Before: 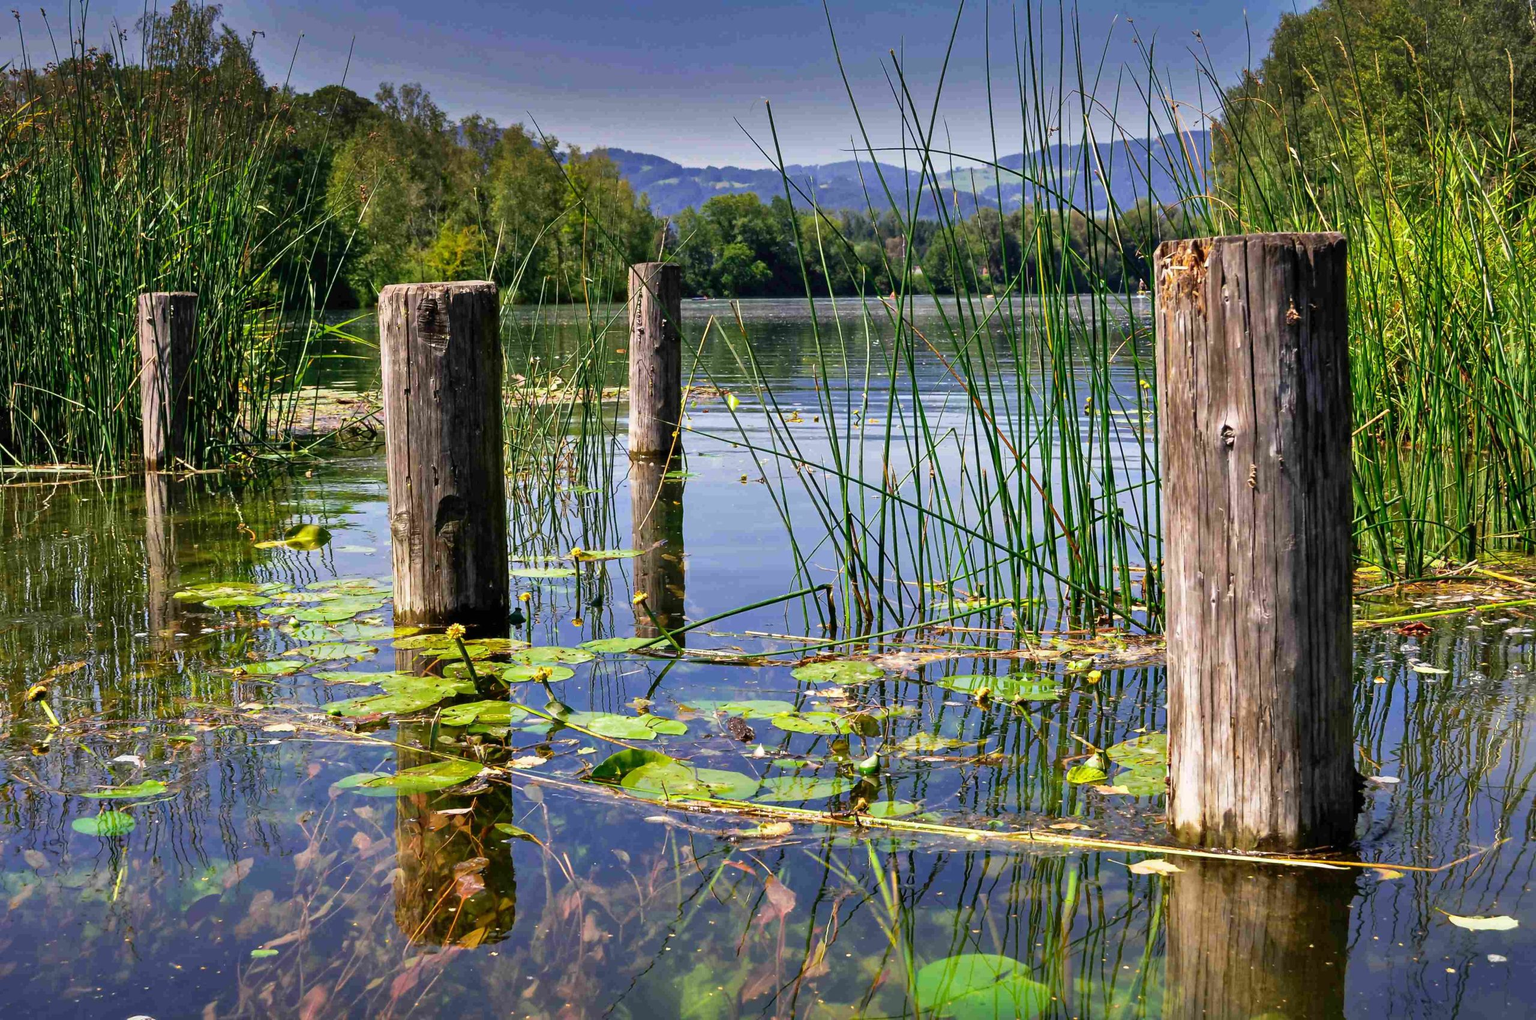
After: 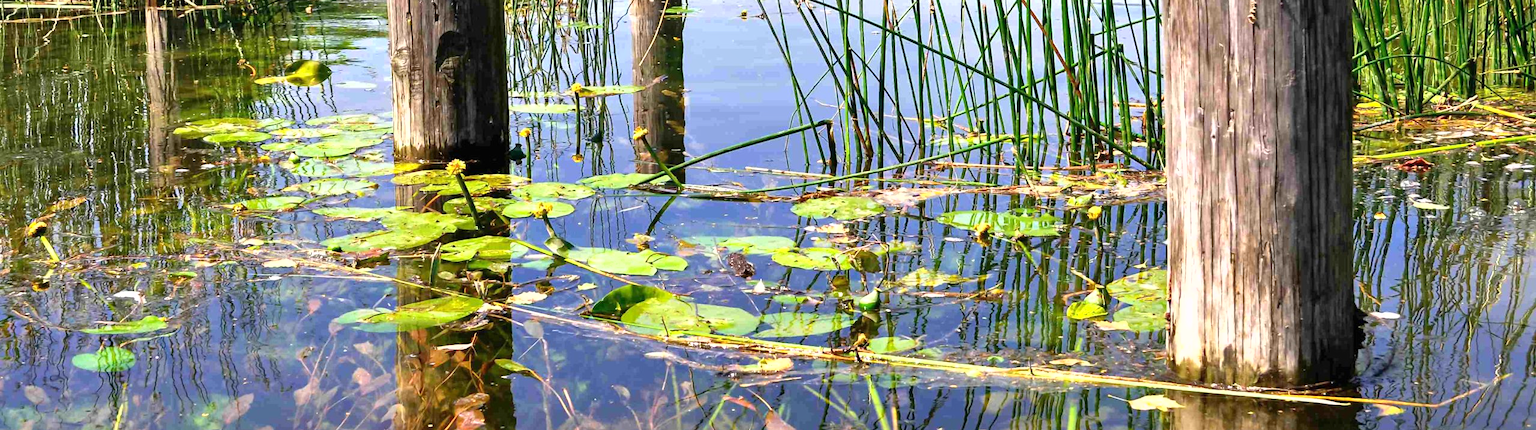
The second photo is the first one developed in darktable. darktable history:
crop: top 45.551%, bottom 12.262%
shadows and highlights: radius 125.46, shadows 30.51, highlights -30.51, low approximation 0.01, soften with gaussian
exposure: black level correction 0, exposure 0.6 EV, compensate exposure bias true, compensate highlight preservation false
